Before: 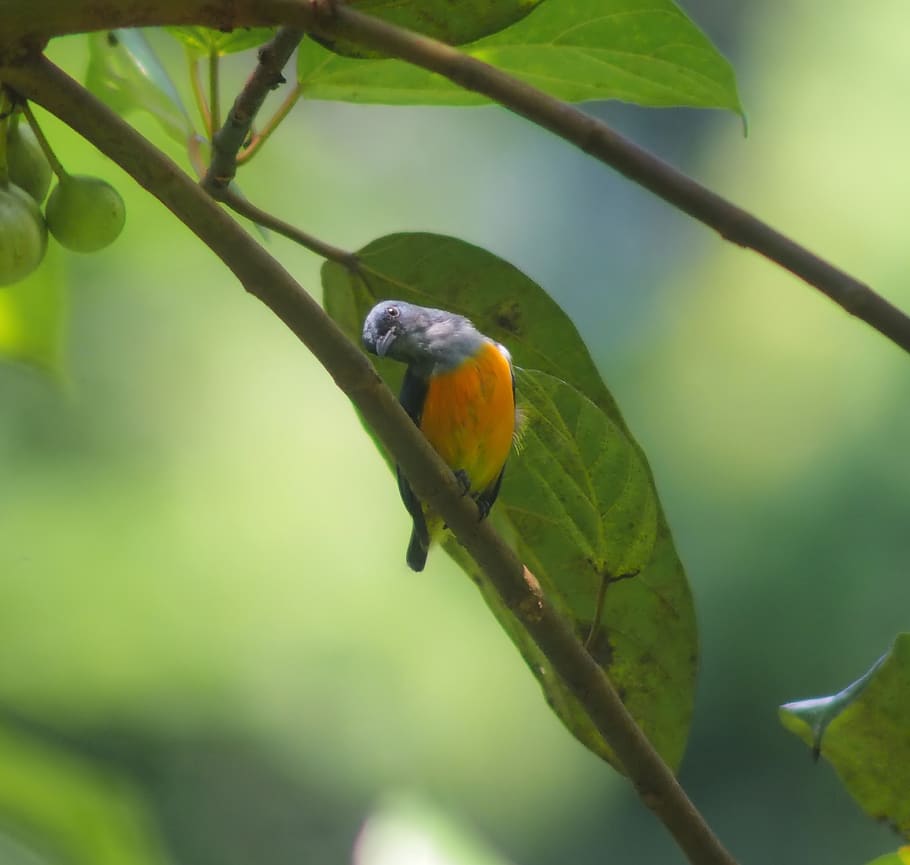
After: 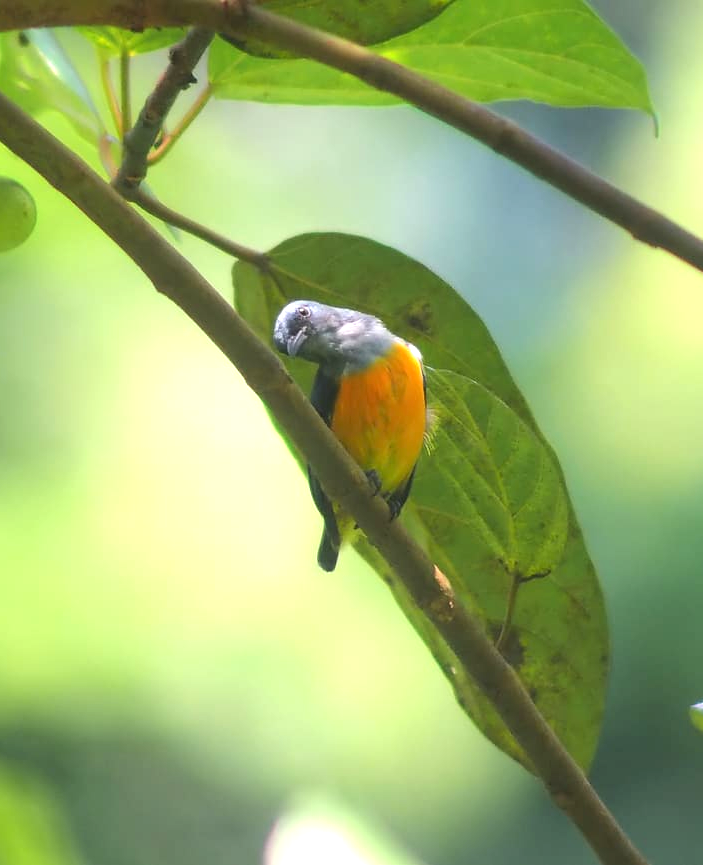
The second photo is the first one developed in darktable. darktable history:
crop: left 9.89%, right 12.852%
exposure: black level correction 0, exposure 0.892 EV, compensate exposure bias true, compensate highlight preservation false
